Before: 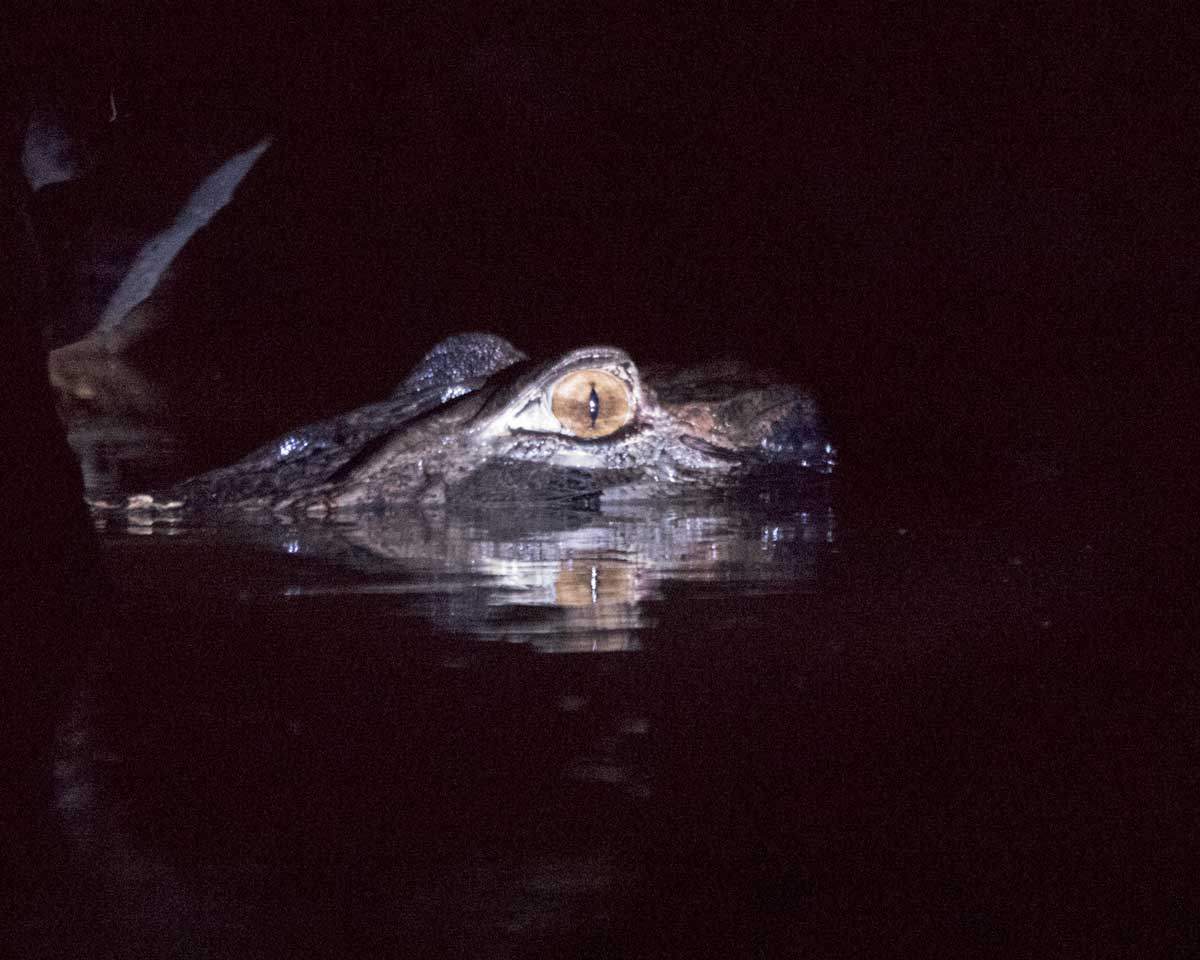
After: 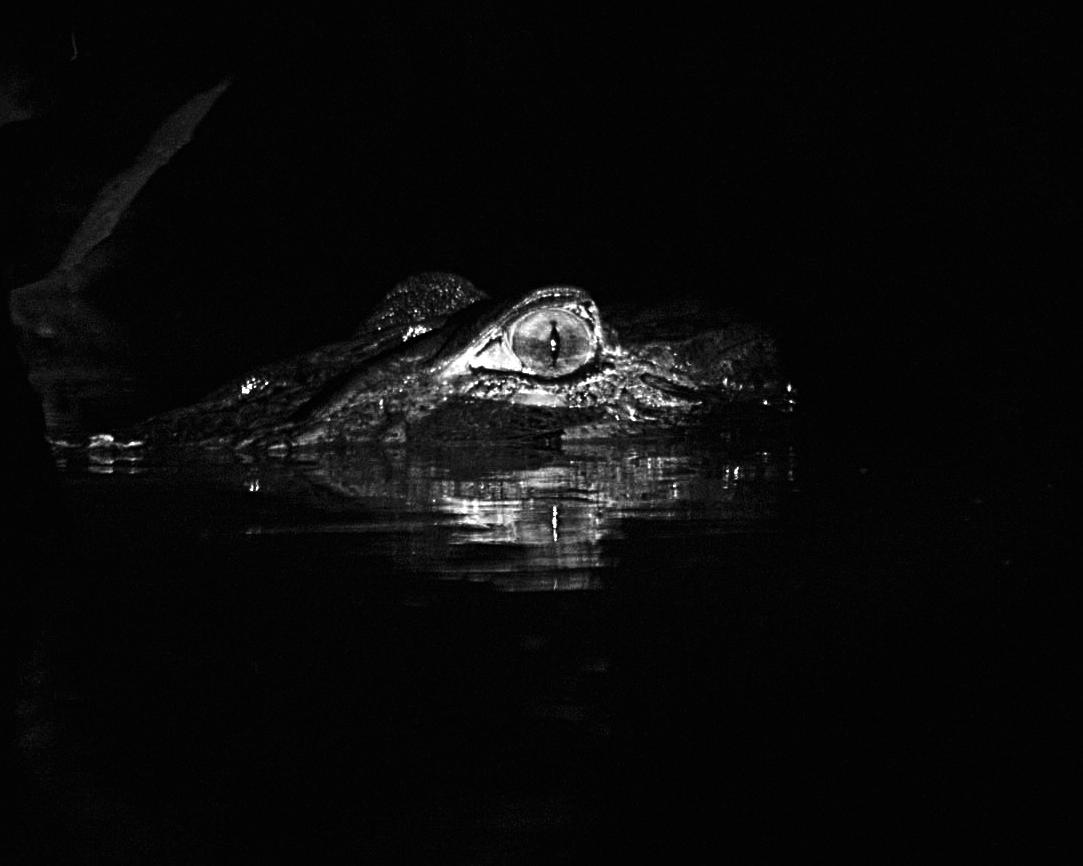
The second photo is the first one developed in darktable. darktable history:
crop: left 3.305%, top 6.436%, right 6.389%, bottom 3.258%
contrast brightness saturation: contrast -0.03, brightness -0.59, saturation -1
exposure: black level correction -0.008, exposure 0.067 EV, compensate highlight preservation false
sharpen: radius 4
